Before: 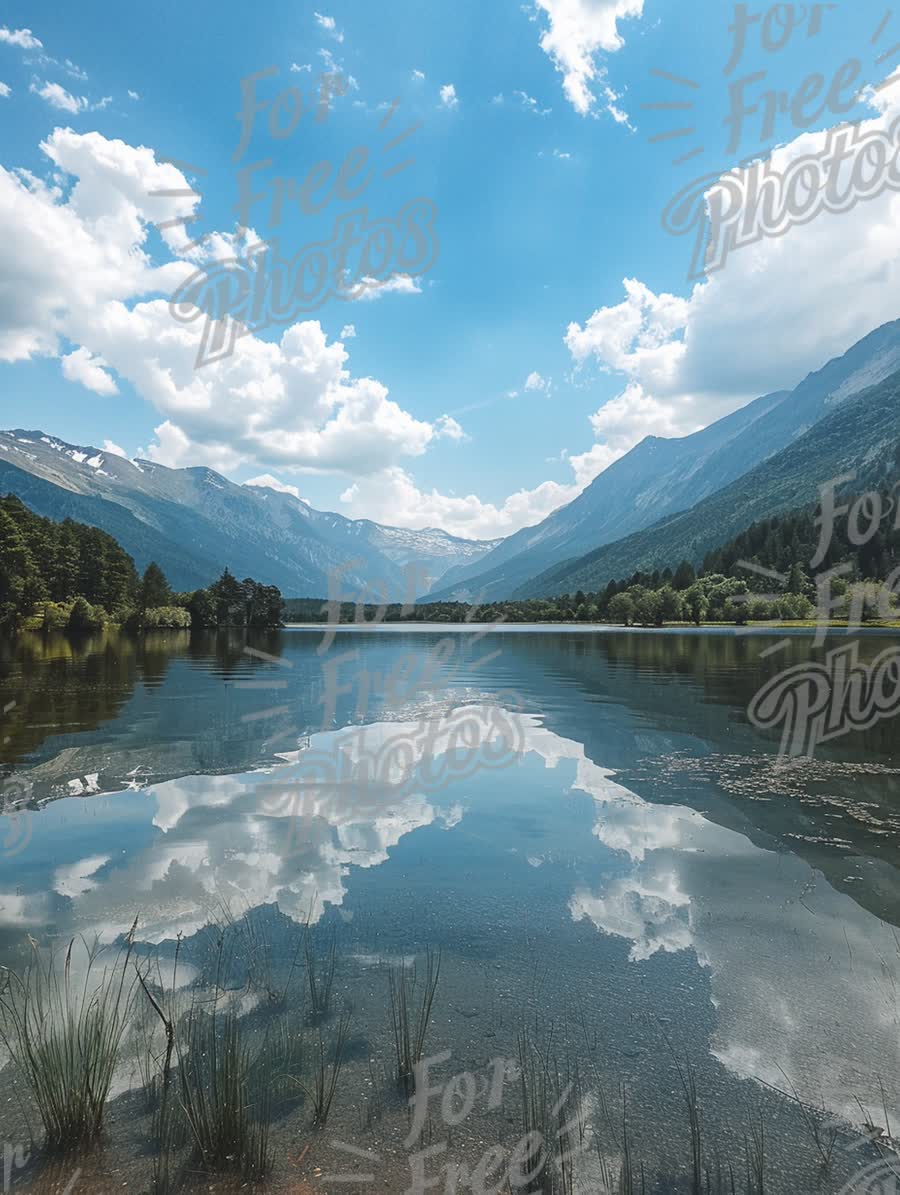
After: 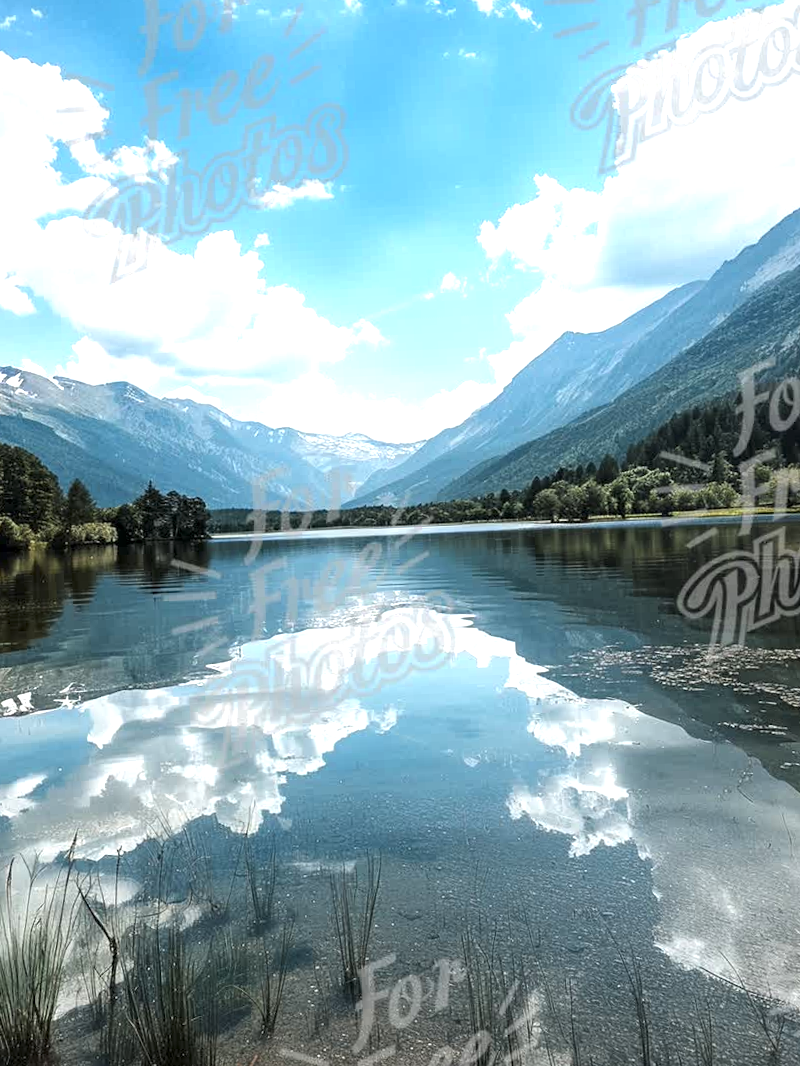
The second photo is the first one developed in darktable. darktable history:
local contrast: detail 135%, midtone range 0.748
crop and rotate: angle 2.48°, left 6.017%, top 5.682%
tone equalizer: -8 EV -0.751 EV, -7 EV -0.671 EV, -6 EV -0.605 EV, -5 EV -0.399 EV, -3 EV 0.371 EV, -2 EV 0.6 EV, -1 EV 0.687 EV, +0 EV 0.734 EV
